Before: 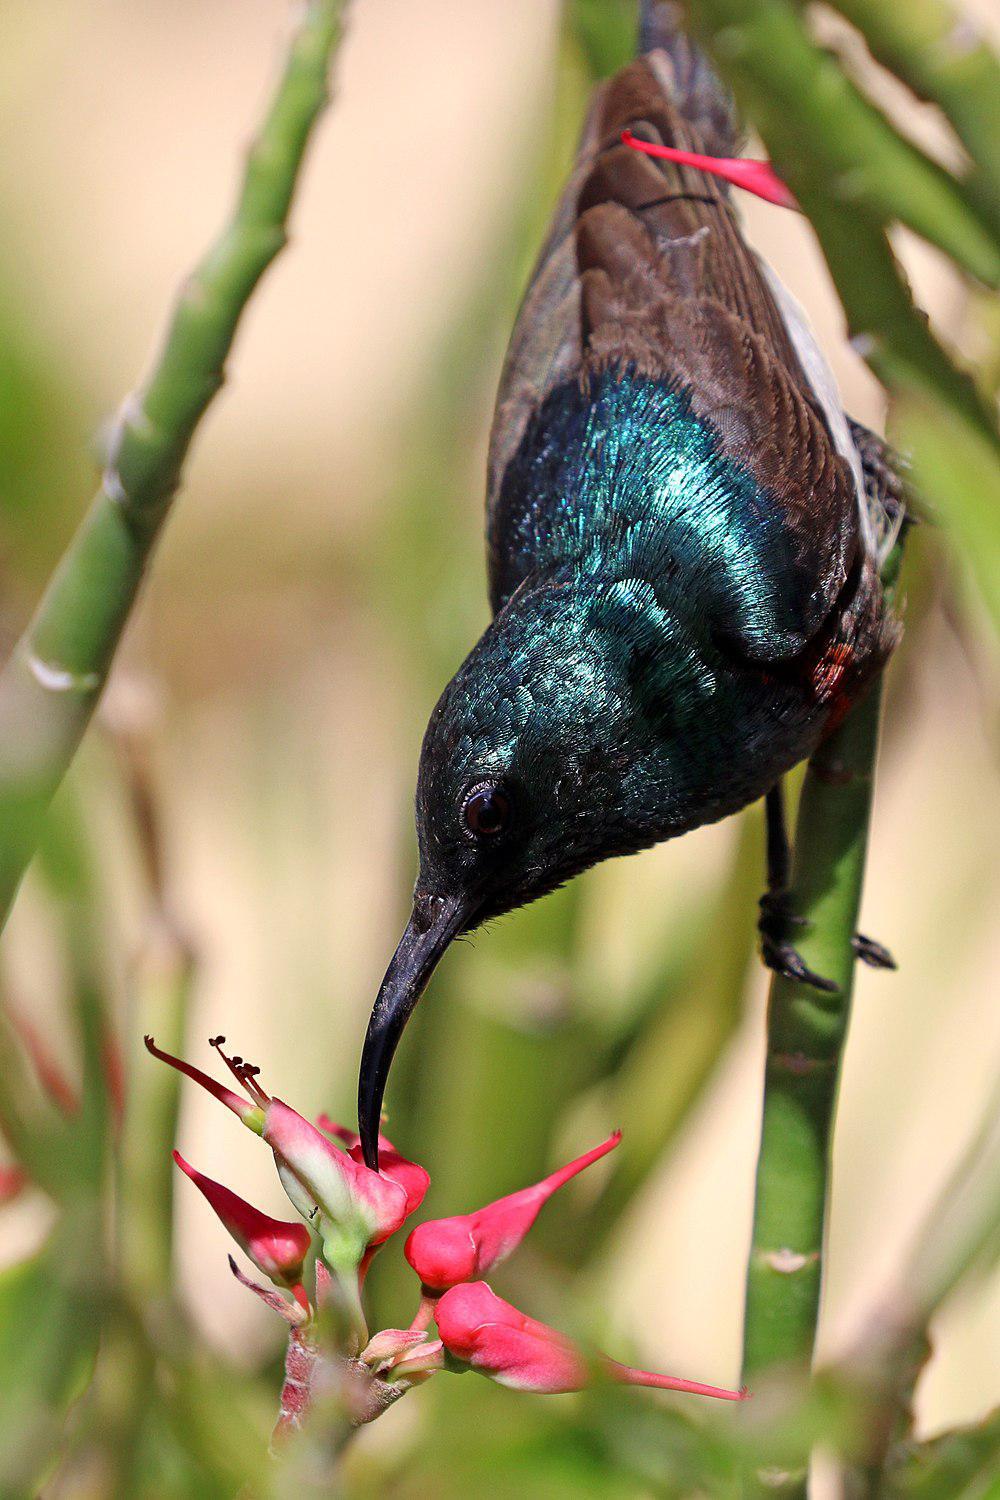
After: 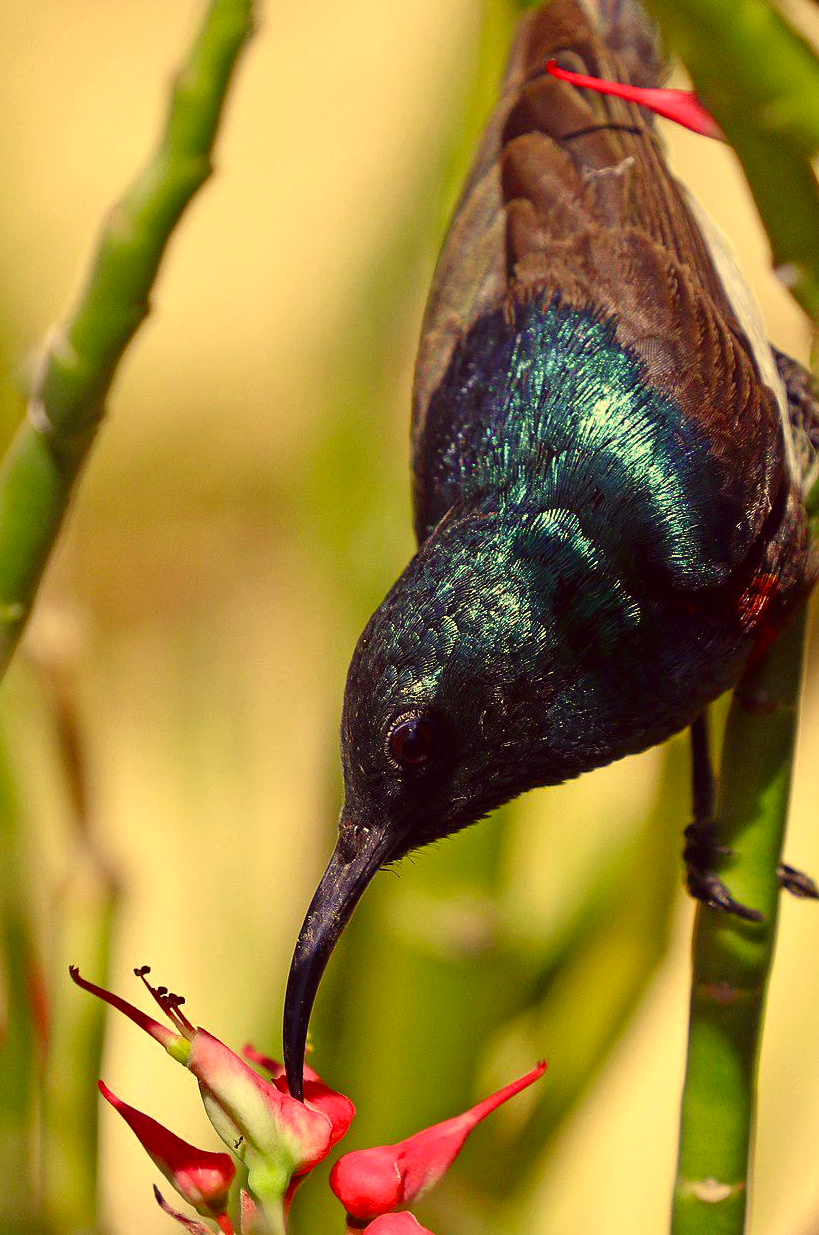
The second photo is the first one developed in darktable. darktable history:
color balance rgb: global offset › luminance 0.234%, white fulcrum 0.066 EV, linear chroma grading › global chroma 9.009%, perceptual saturation grading › global saturation 0.198%, perceptual saturation grading › highlights -19.825%, perceptual saturation grading › shadows 19.606%, global vibrance 14.219%
shadows and highlights: shadows -87.45, highlights -35.87, soften with gaussian
color correction: highlights a* -0.339, highlights b* 39.82, shadows a* 9.69, shadows b* -0.407
crop and rotate: left 7.552%, top 4.689%, right 10.546%, bottom 12.955%
